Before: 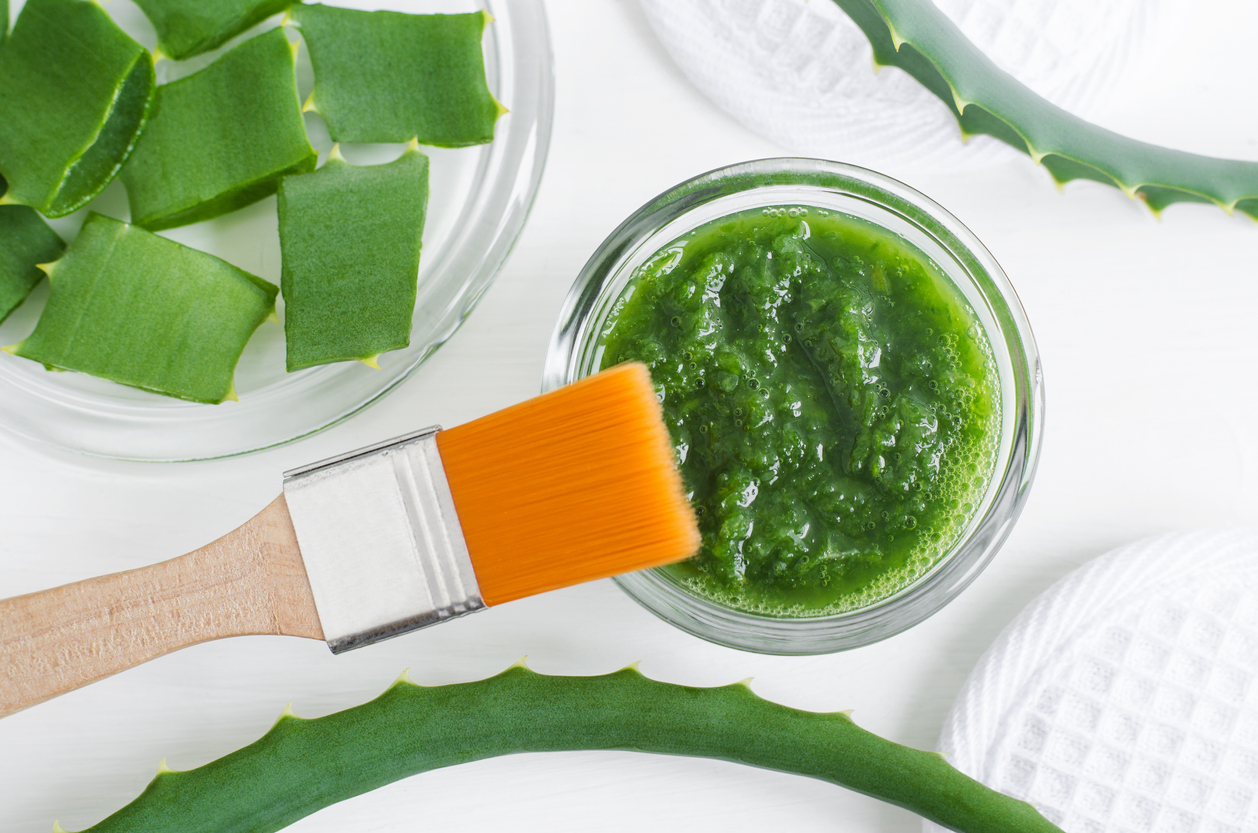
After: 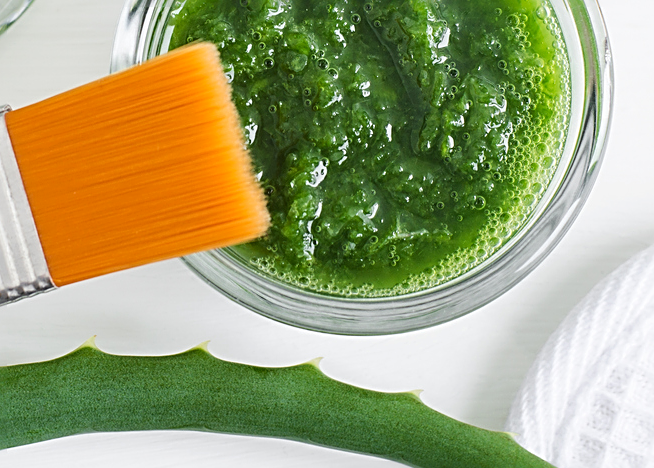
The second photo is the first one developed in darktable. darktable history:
sharpen: radius 2.594, amount 0.682
contrast brightness saturation: contrast 0.081, saturation 0.019
crop: left 34.325%, top 38.464%, right 13.646%, bottom 5.258%
